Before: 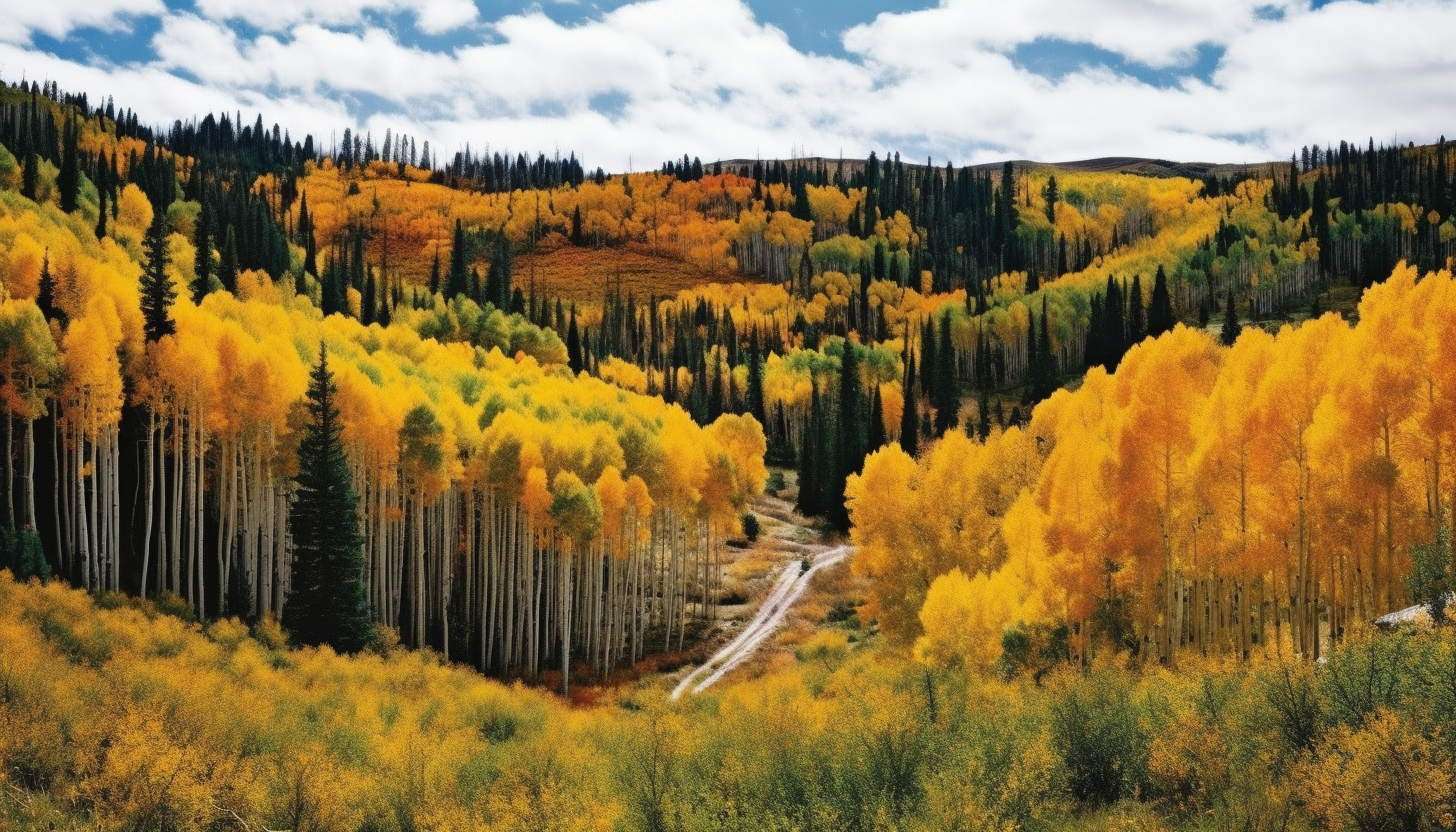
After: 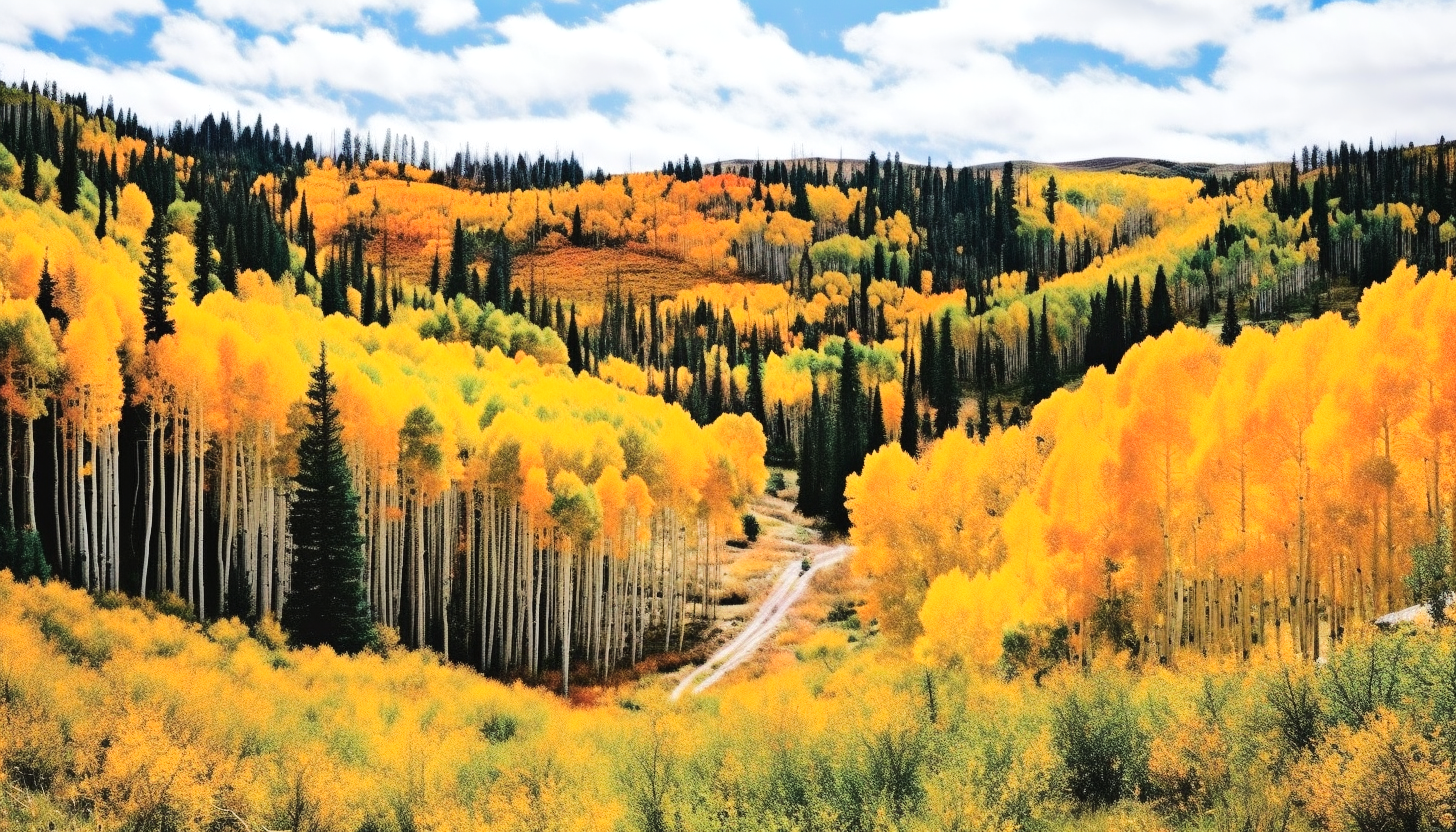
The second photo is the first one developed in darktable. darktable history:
tone equalizer: -7 EV 0.149 EV, -6 EV 0.61 EV, -5 EV 1.16 EV, -4 EV 1.36 EV, -3 EV 1.12 EV, -2 EV 0.6 EV, -1 EV 0.157 EV, edges refinement/feathering 500, mask exposure compensation -1.57 EV, preserve details no
